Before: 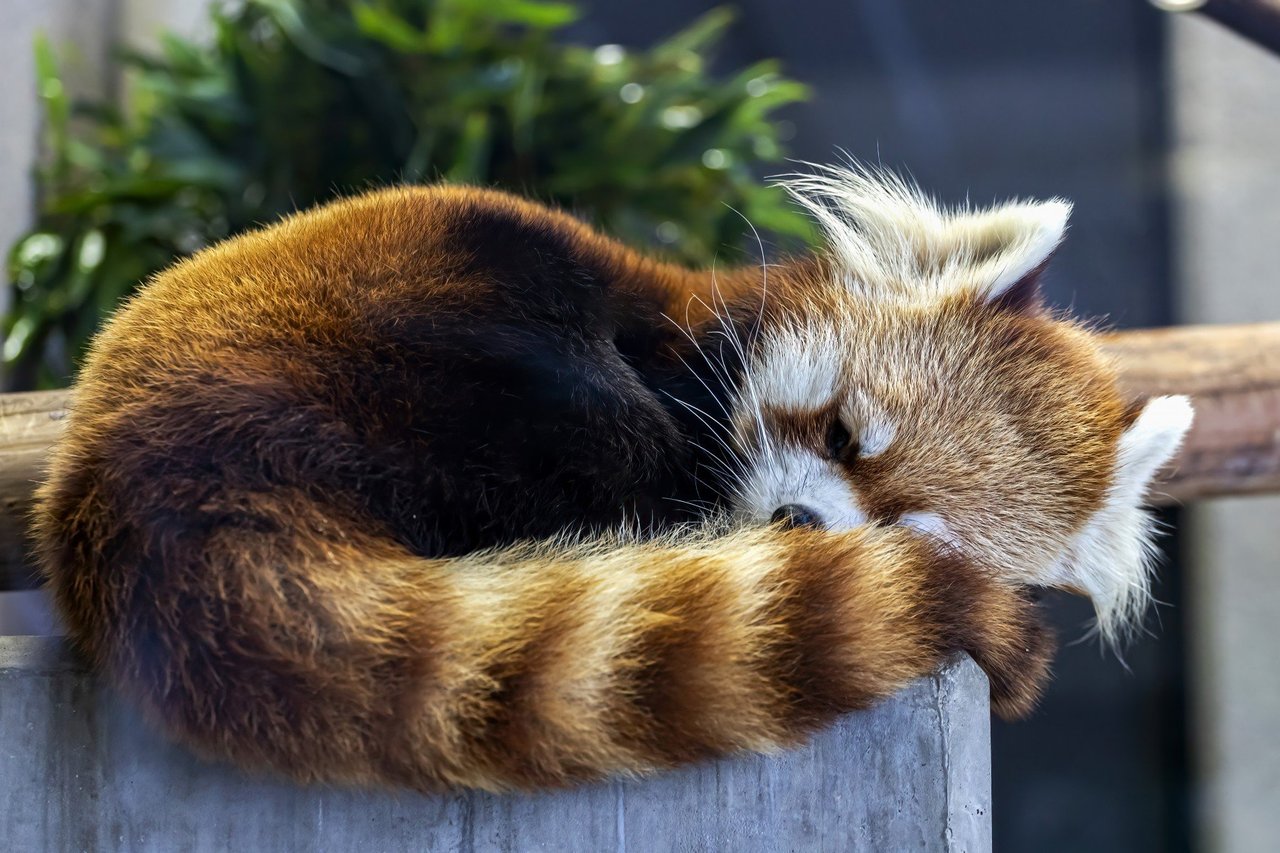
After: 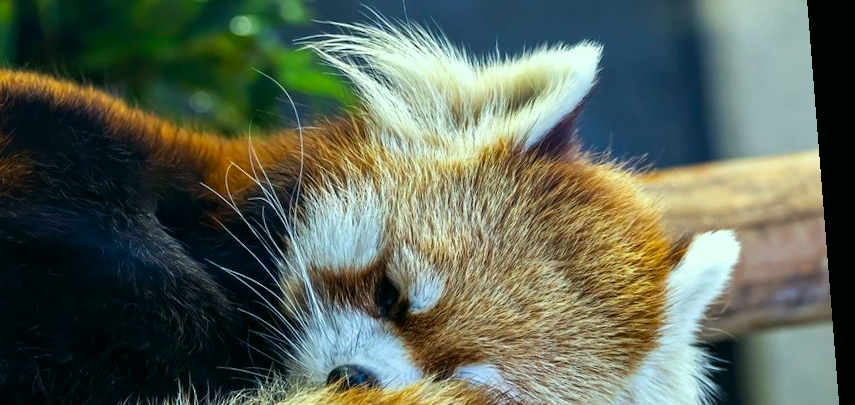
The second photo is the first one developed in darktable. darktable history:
crop: left 36.005%, top 18.293%, right 0.31%, bottom 38.444%
rotate and perspective: rotation -4.2°, shear 0.006, automatic cropping off
color correction: highlights a* -7.33, highlights b* 1.26, shadows a* -3.55, saturation 1.4
